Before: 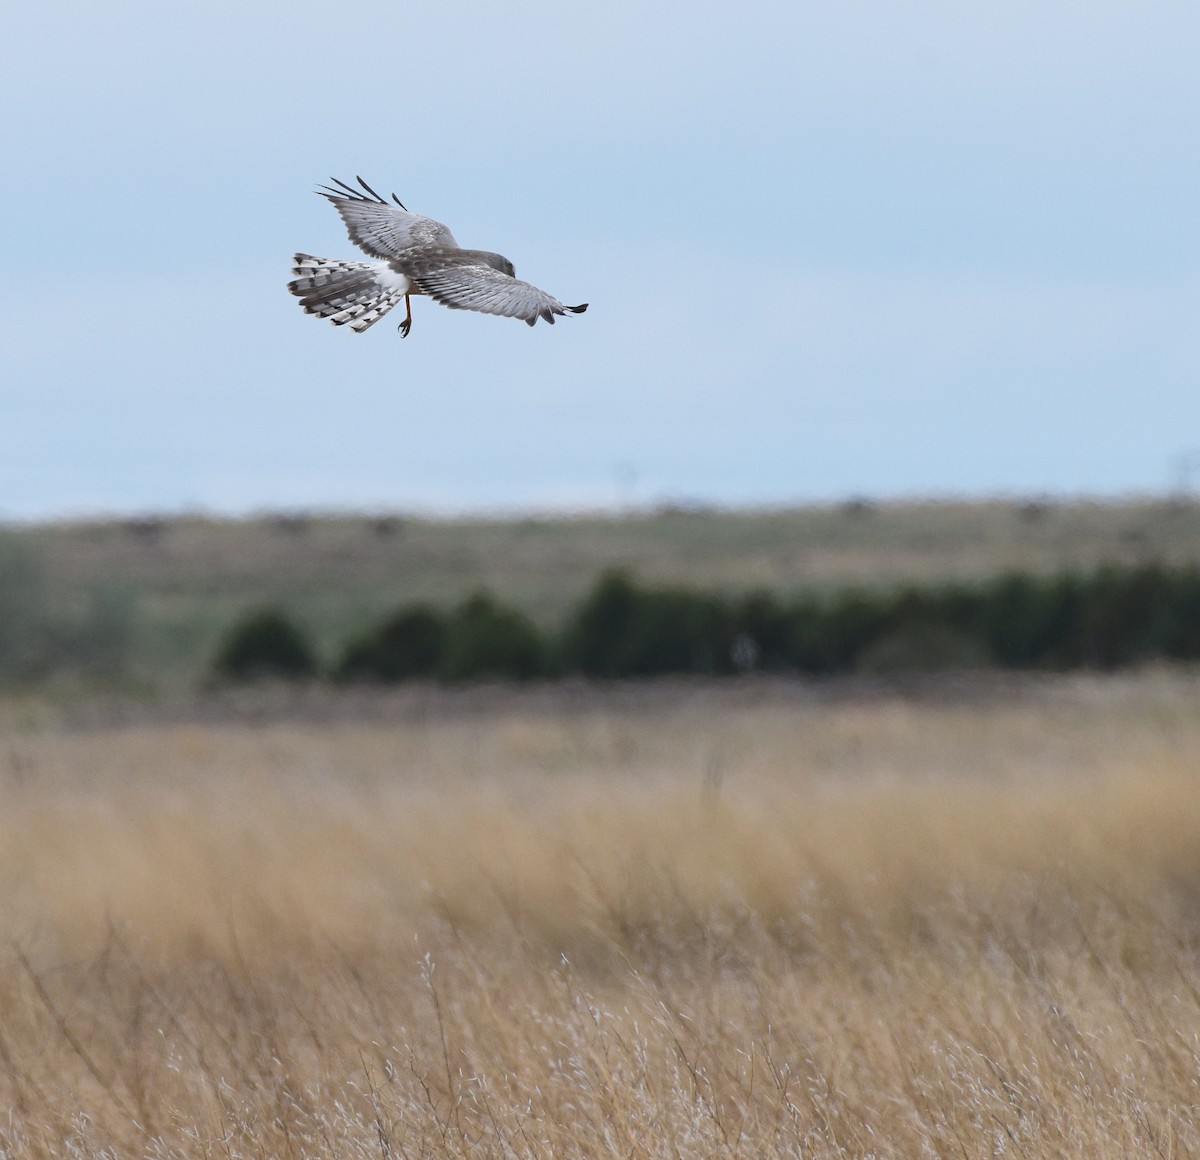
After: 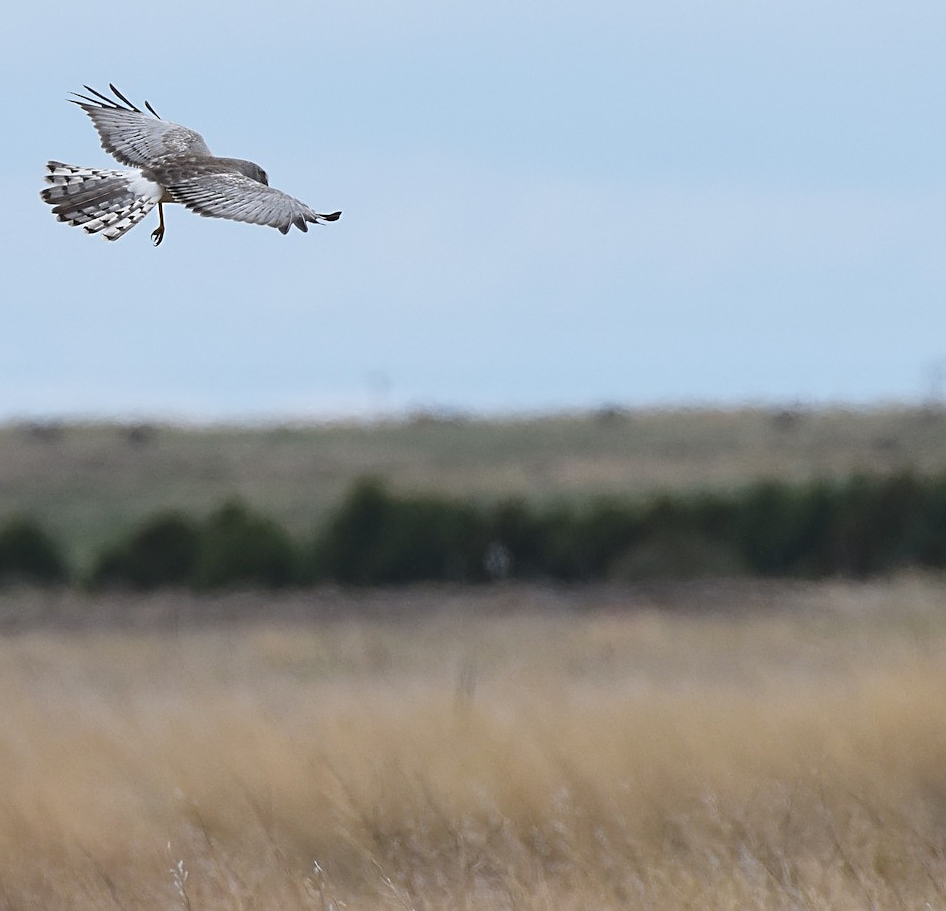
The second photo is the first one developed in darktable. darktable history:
crop and rotate: left 20.65%, top 7.971%, right 0.439%, bottom 13.416%
sharpen: on, module defaults
